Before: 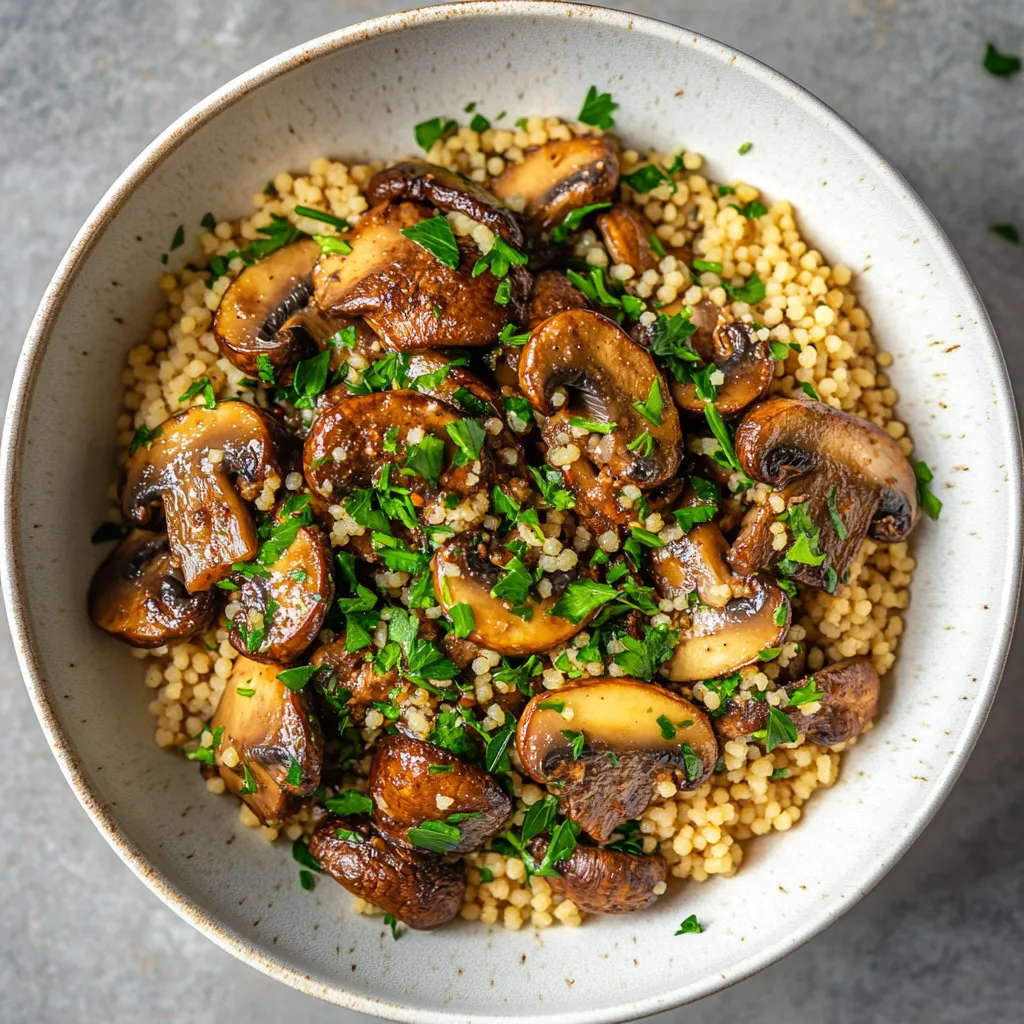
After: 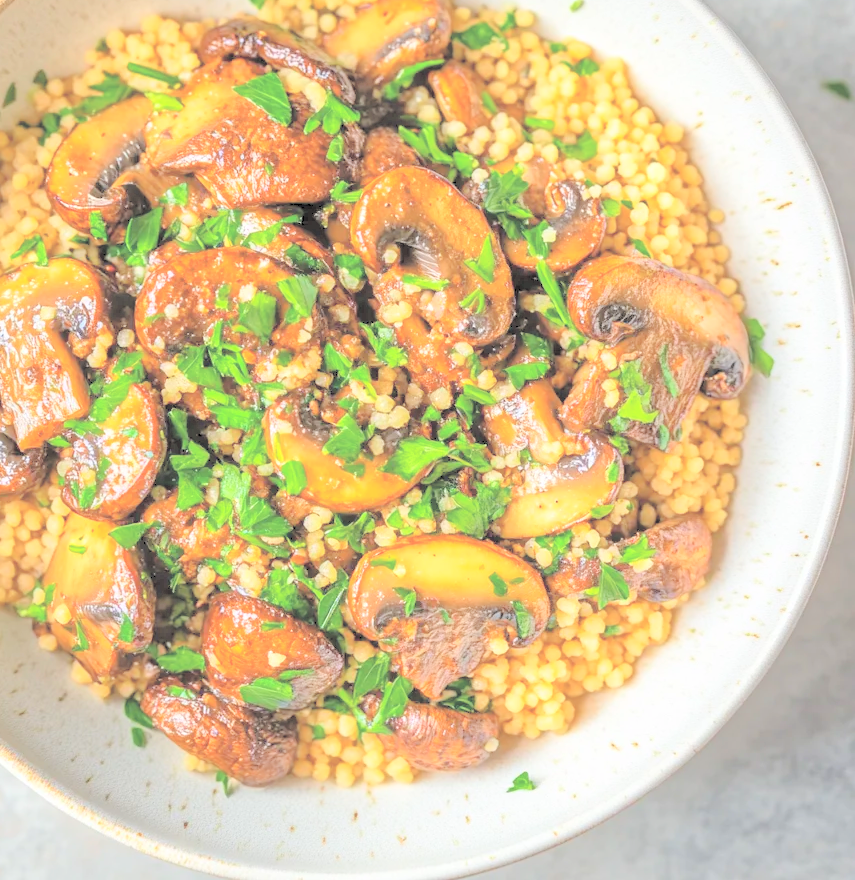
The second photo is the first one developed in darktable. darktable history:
contrast brightness saturation: brightness 0.997
crop: left 16.488%, top 14.059%
tone equalizer: -8 EV 1.04 EV, -7 EV 0.97 EV, -6 EV 1 EV, -5 EV 0.994 EV, -4 EV 1.01 EV, -3 EV 0.728 EV, -2 EV 0.521 EV, -1 EV 0.227 EV
